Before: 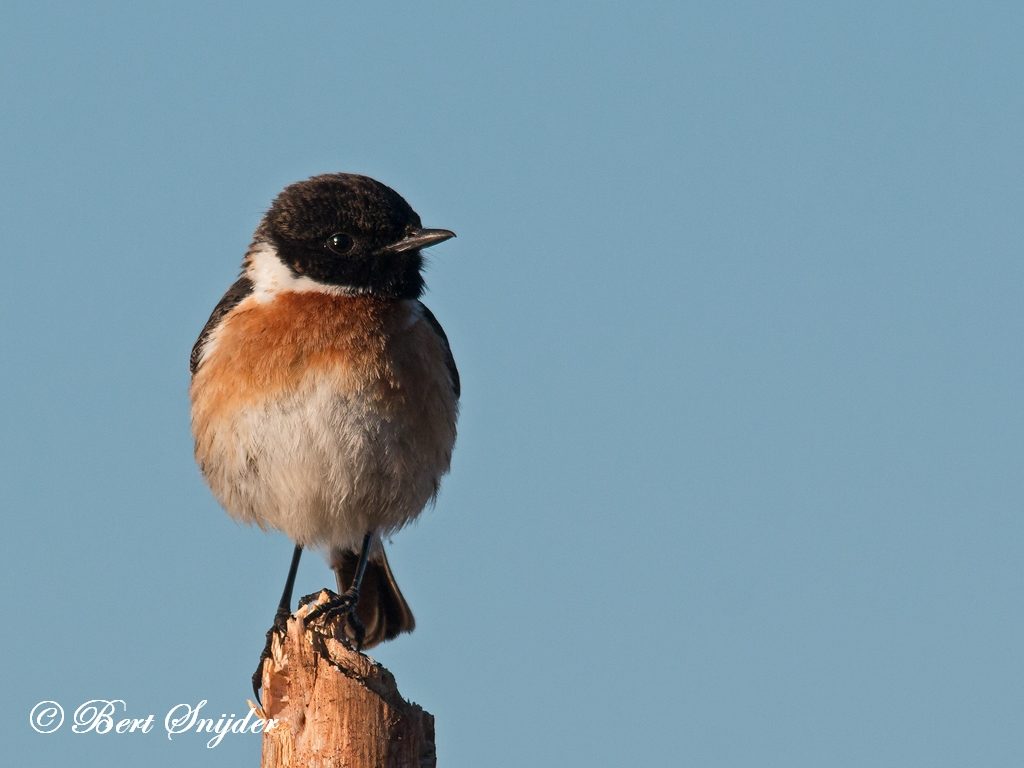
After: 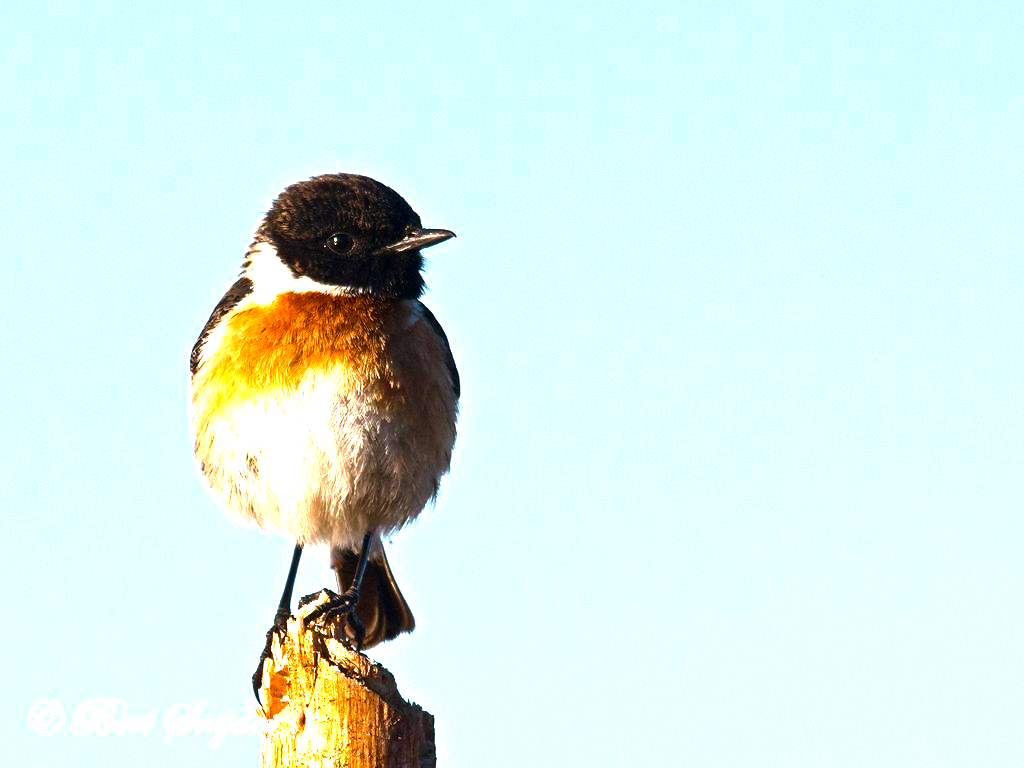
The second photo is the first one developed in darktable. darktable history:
color balance rgb: perceptual saturation grading › global saturation 34.747%, perceptual saturation grading › highlights -25.687%, perceptual saturation grading › shadows 49.556%, perceptual brilliance grading › global brilliance 30.794%, perceptual brilliance grading › highlights 49.794%, perceptual brilliance grading › mid-tones 50.046%, perceptual brilliance grading › shadows -22.852%
